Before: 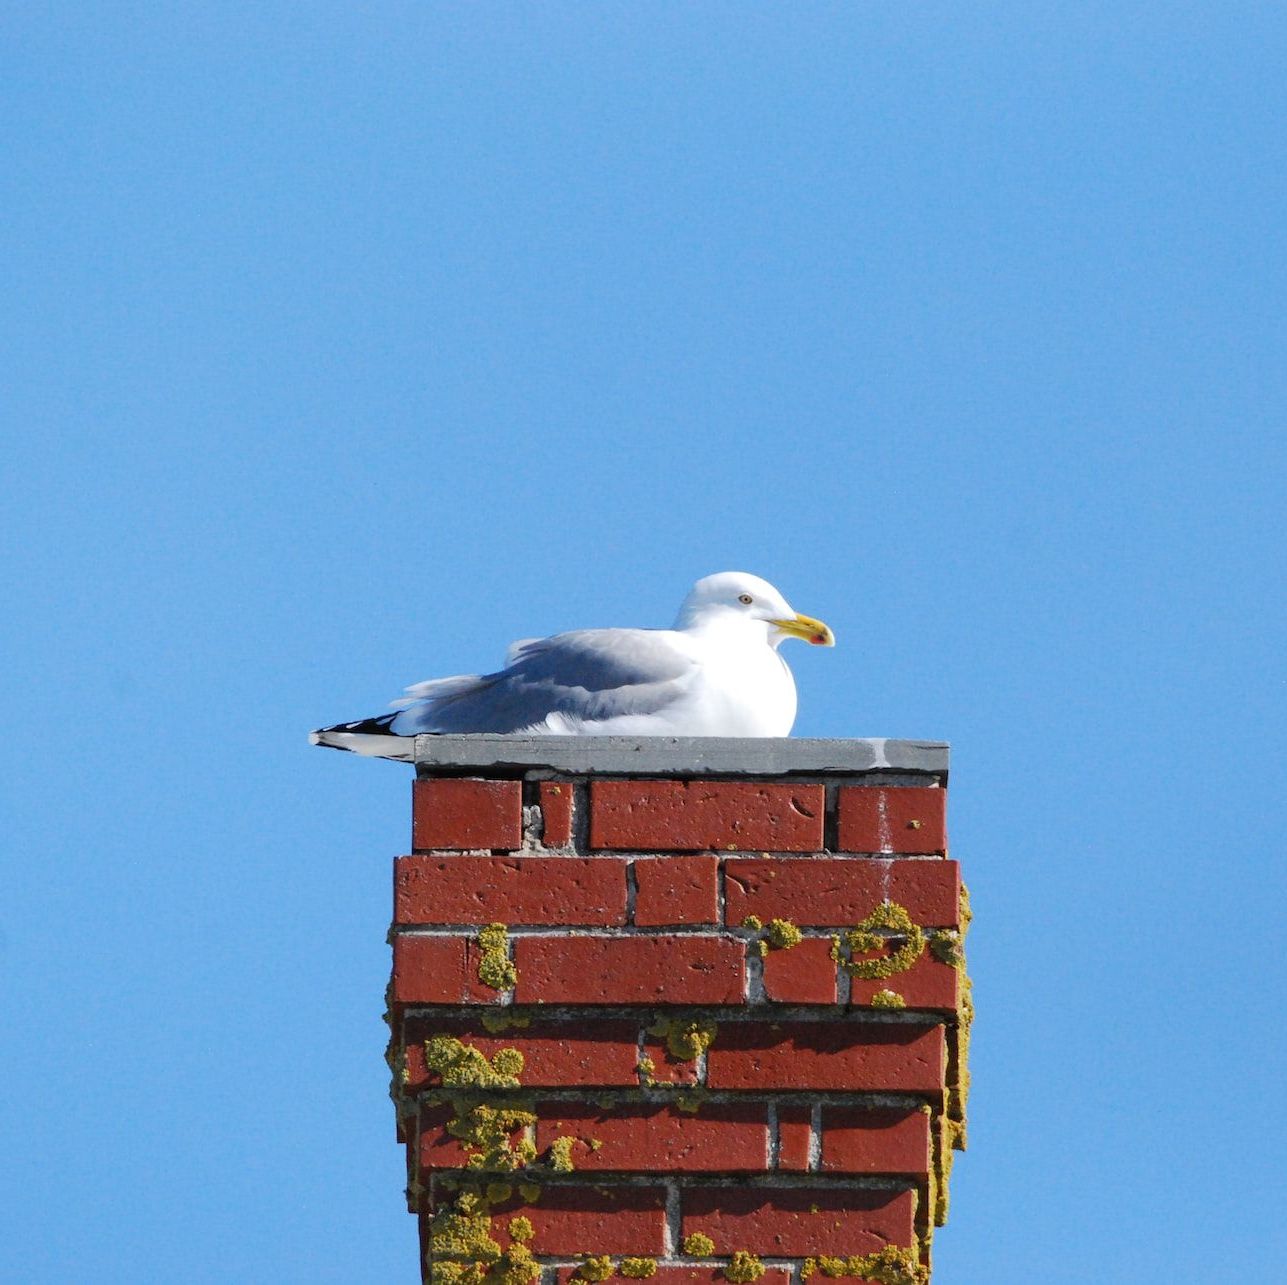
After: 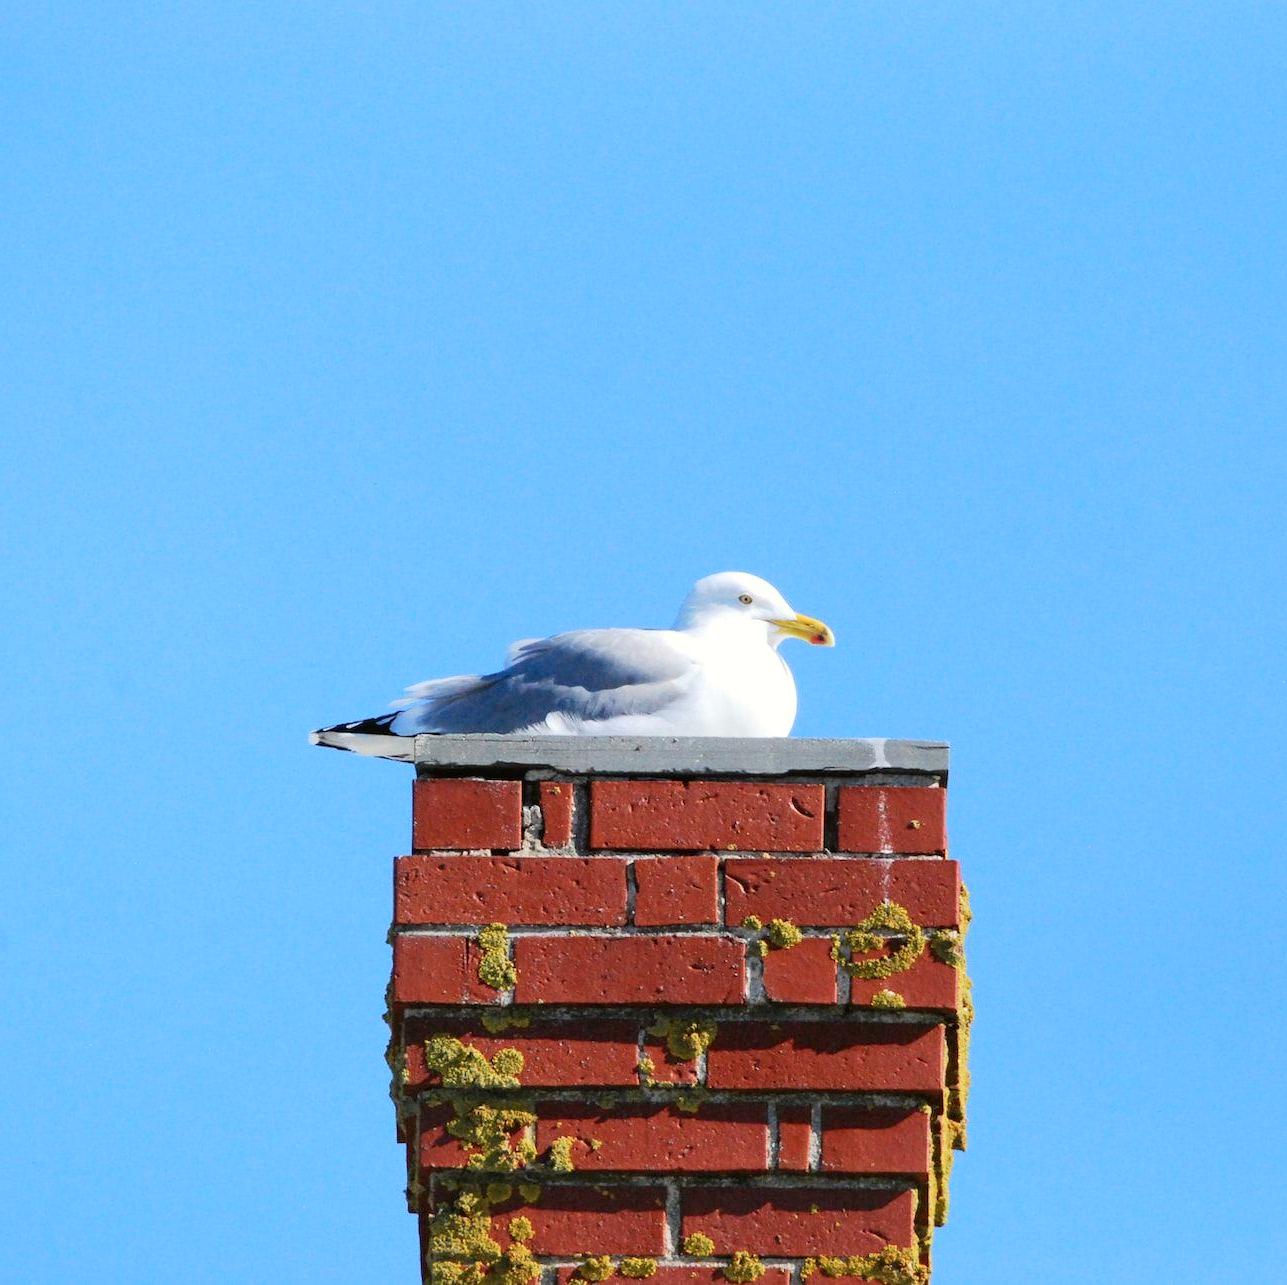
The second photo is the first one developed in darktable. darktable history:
tone curve: curves: ch0 [(0, 0.01) (0.052, 0.045) (0.136, 0.133) (0.29, 0.332) (0.453, 0.531) (0.676, 0.751) (0.89, 0.919) (1, 1)]; ch1 [(0, 0) (0.094, 0.081) (0.285, 0.299) (0.385, 0.403) (0.446, 0.443) (0.502, 0.5) (0.544, 0.552) (0.589, 0.612) (0.722, 0.728) (1, 1)]; ch2 [(0, 0) (0.257, 0.217) (0.43, 0.421) (0.498, 0.507) (0.531, 0.544) (0.56, 0.579) (0.625, 0.642) (1, 1)], color space Lab, independent channels, preserve colors none
